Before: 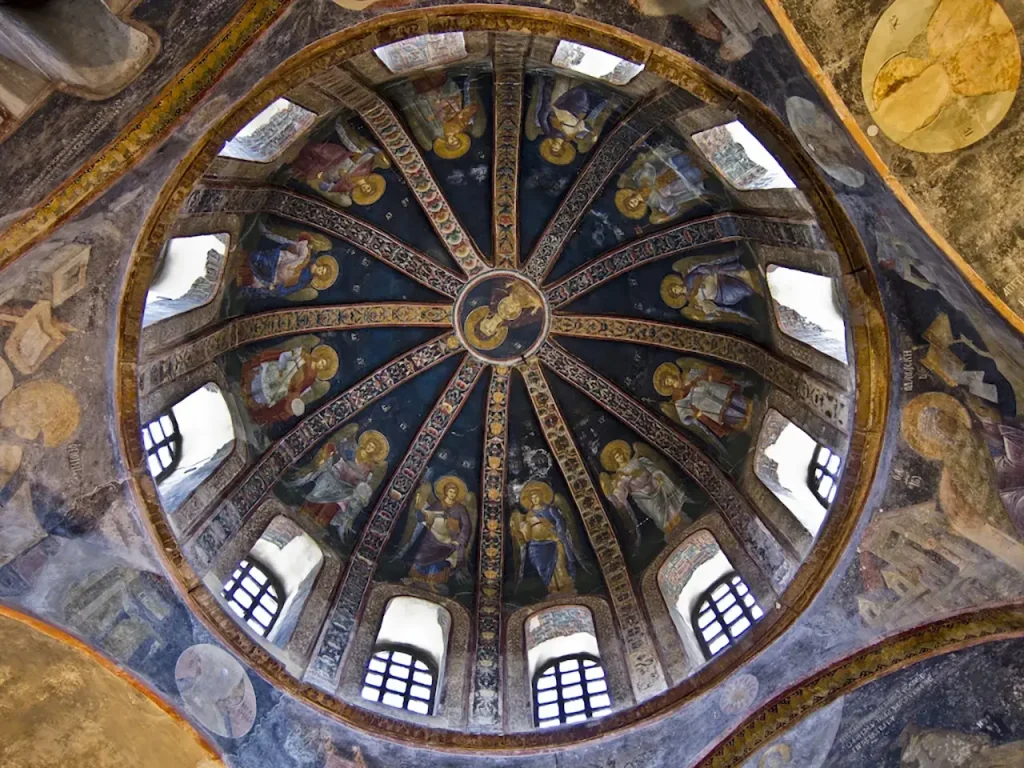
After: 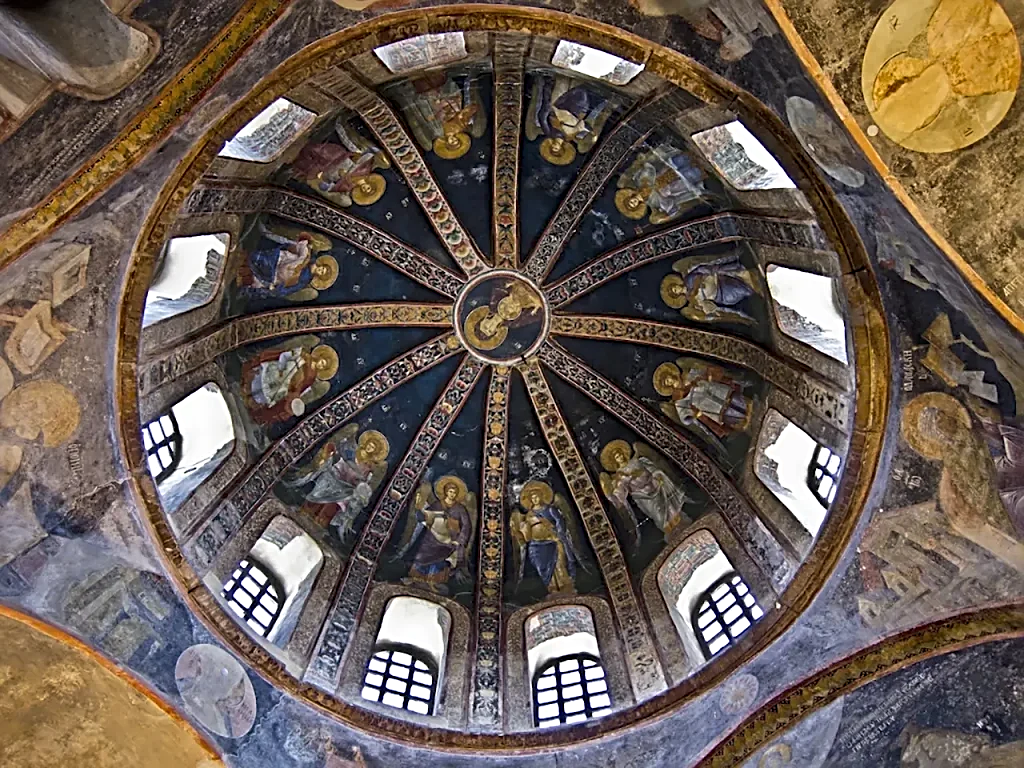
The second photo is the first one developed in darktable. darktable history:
sharpen: radius 2.795, amount 0.714
